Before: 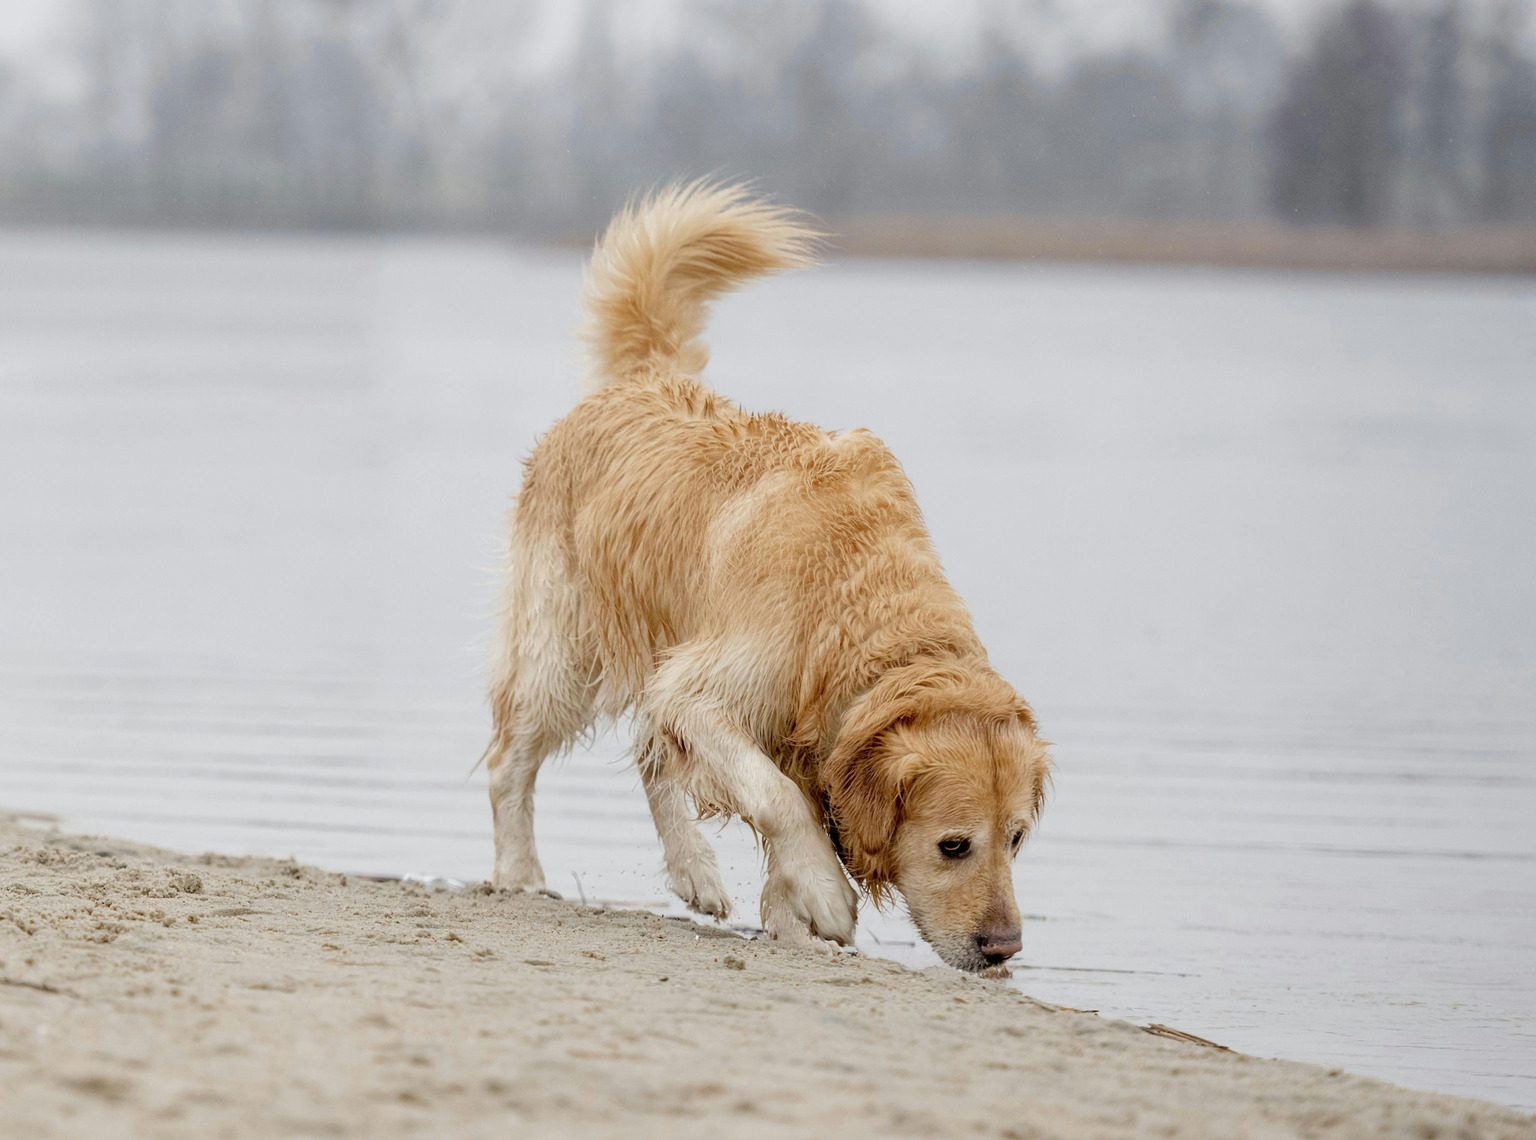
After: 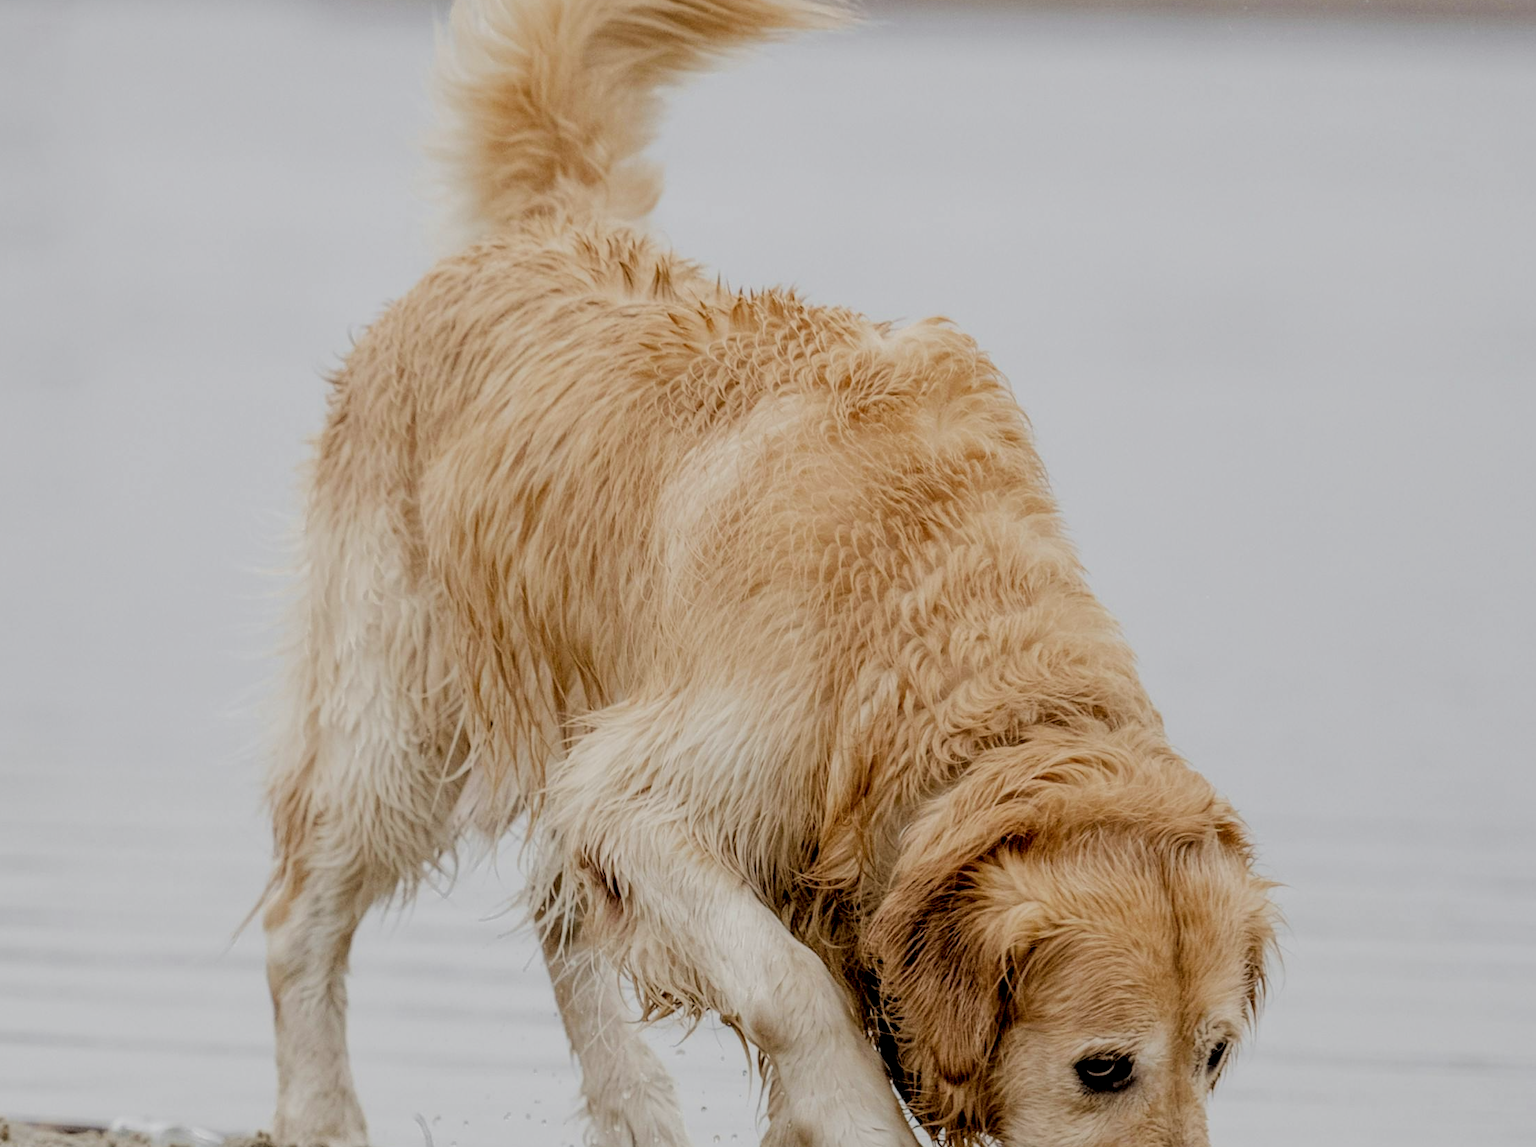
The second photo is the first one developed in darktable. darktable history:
local contrast: detail 130%
tone equalizer: edges refinement/feathering 500, mask exposure compensation -1.57 EV, preserve details no
filmic rgb: black relative exposure -7.14 EV, white relative exposure 5.39 EV, threshold 5.99 EV, hardness 3.02, enable highlight reconstruction true
crop and rotate: left 22.22%, top 22.134%, right 22.213%, bottom 21.951%
